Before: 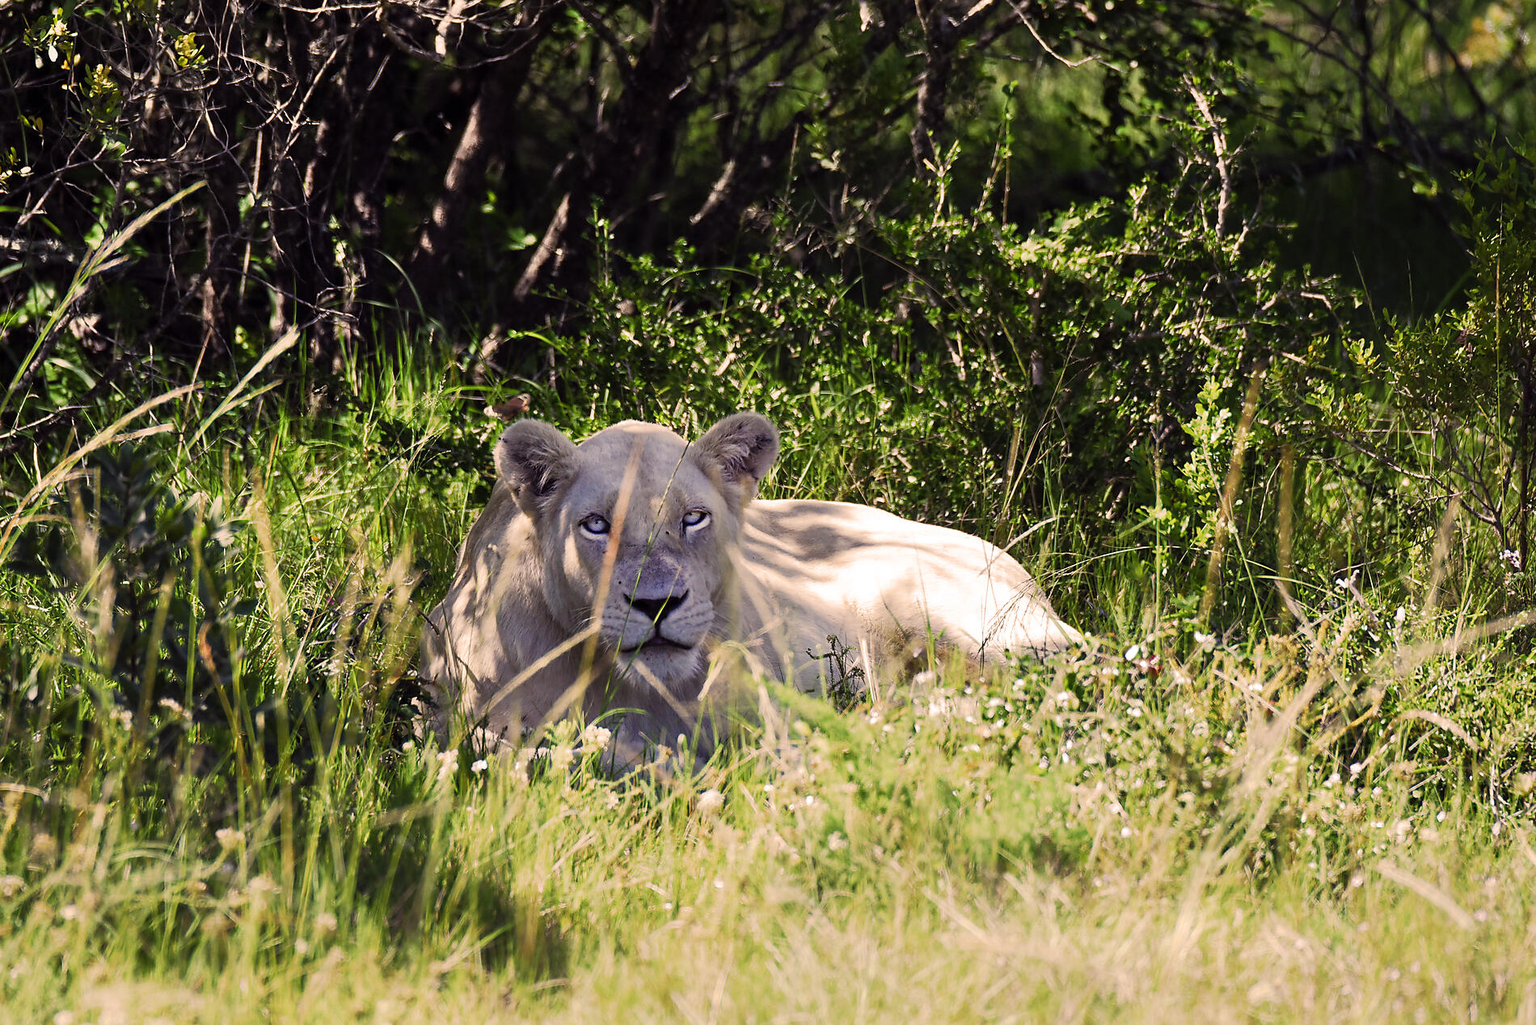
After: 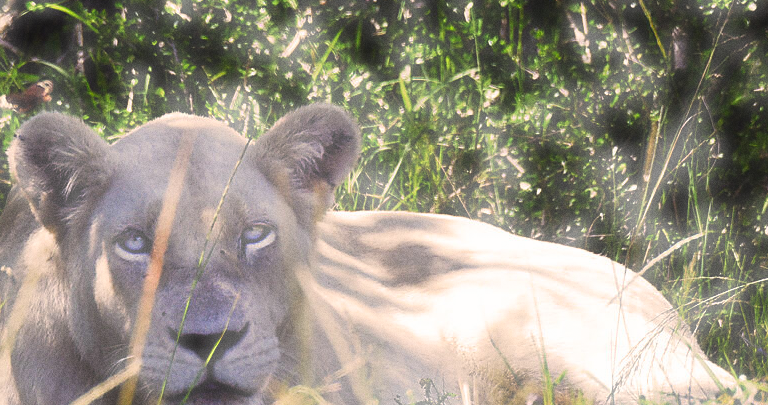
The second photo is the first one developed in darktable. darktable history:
color correction: saturation 1.34
haze removal: strength -0.9, distance 0.225, compatibility mode true, adaptive false
crop: left 31.751%, top 32.172%, right 27.8%, bottom 35.83%
grain: coarseness 0.47 ISO
